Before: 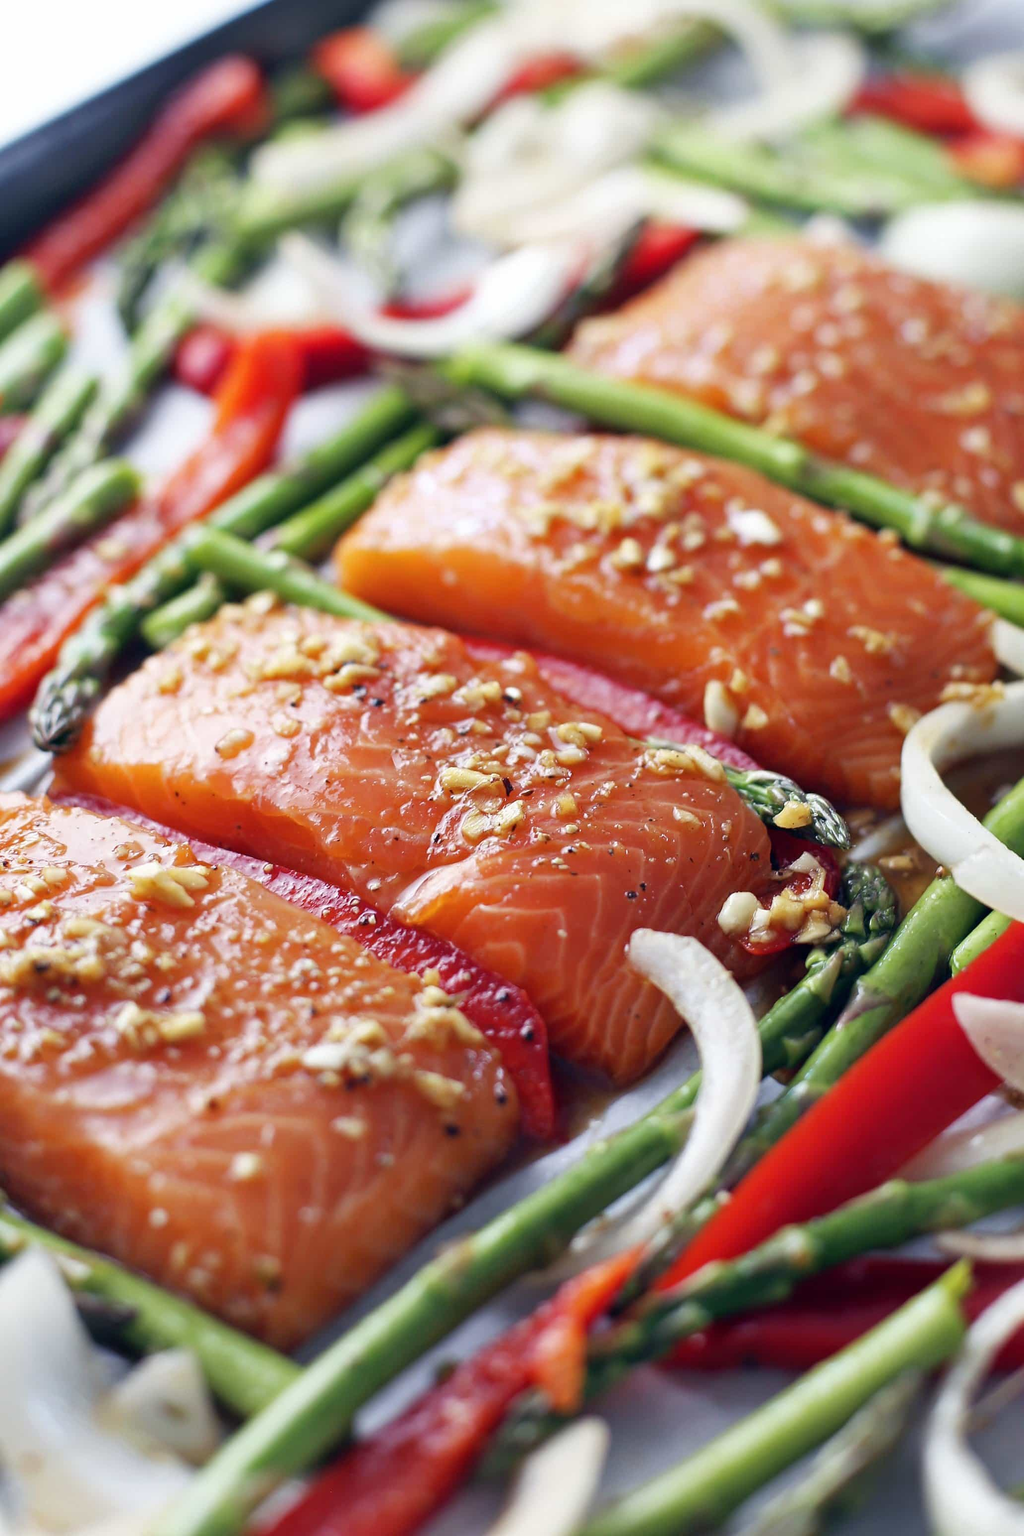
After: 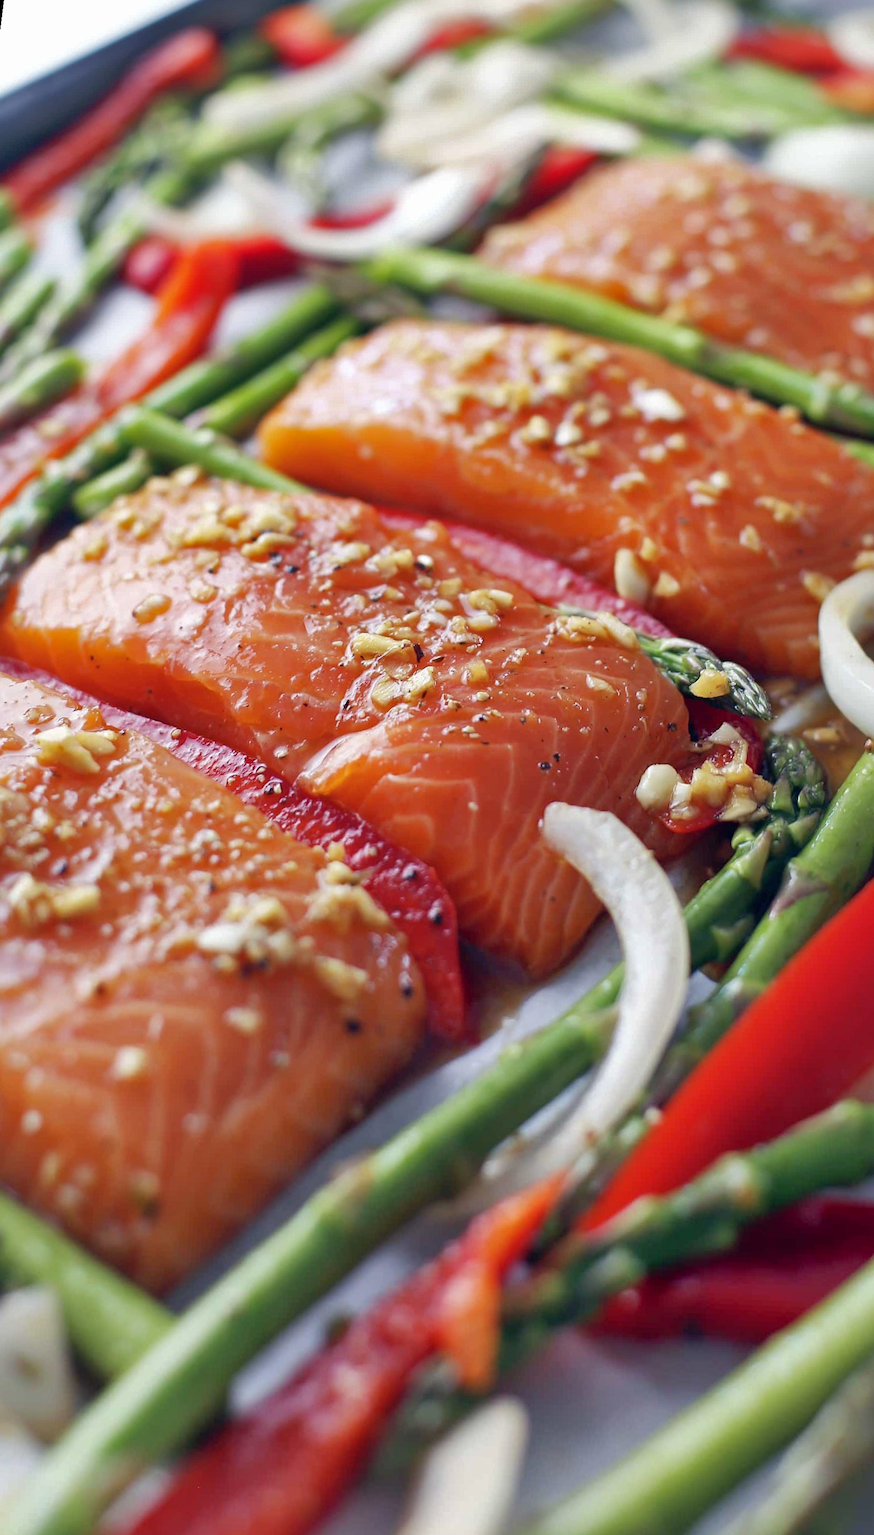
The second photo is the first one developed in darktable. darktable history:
shadows and highlights: on, module defaults
rotate and perspective: rotation 0.72°, lens shift (vertical) -0.352, lens shift (horizontal) -0.051, crop left 0.152, crop right 0.859, crop top 0.019, crop bottom 0.964
